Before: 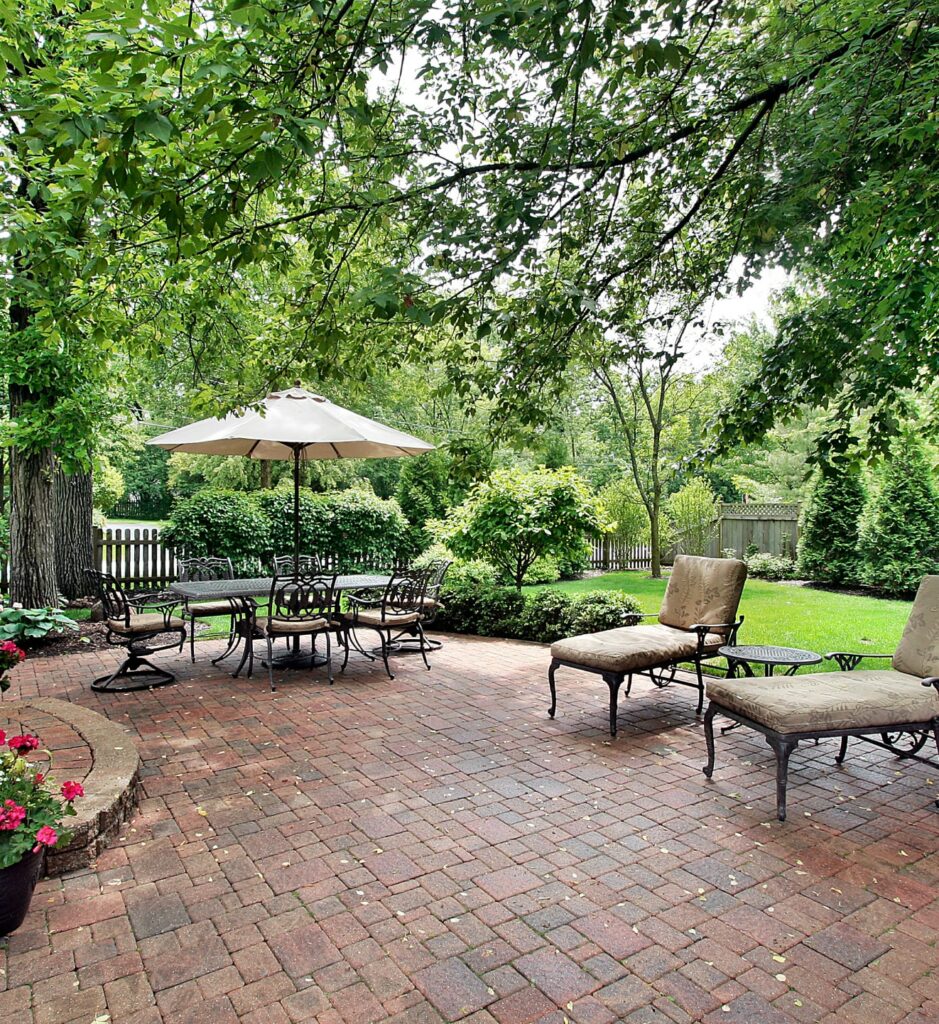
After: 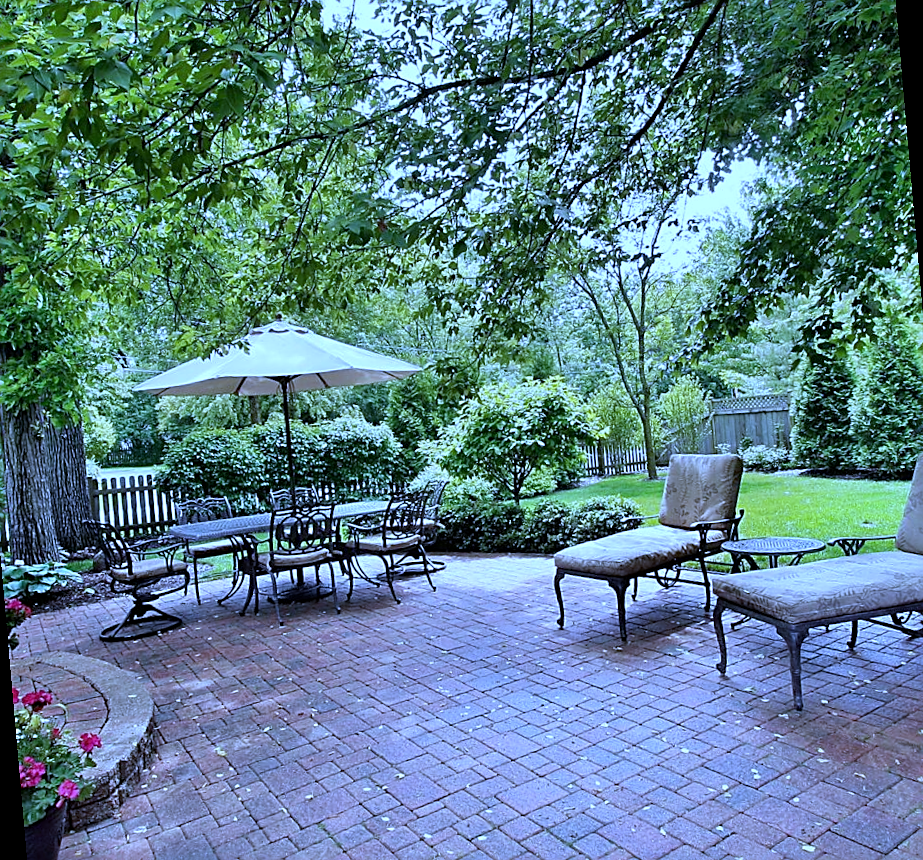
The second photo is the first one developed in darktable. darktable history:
rotate and perspective: rotation -5°, crop left 0.05, crop right 0.952, crop top 0.11, crop bottom 0.89
white balance: red 0.766, blue 1.537
sharpen: on, module defaults
